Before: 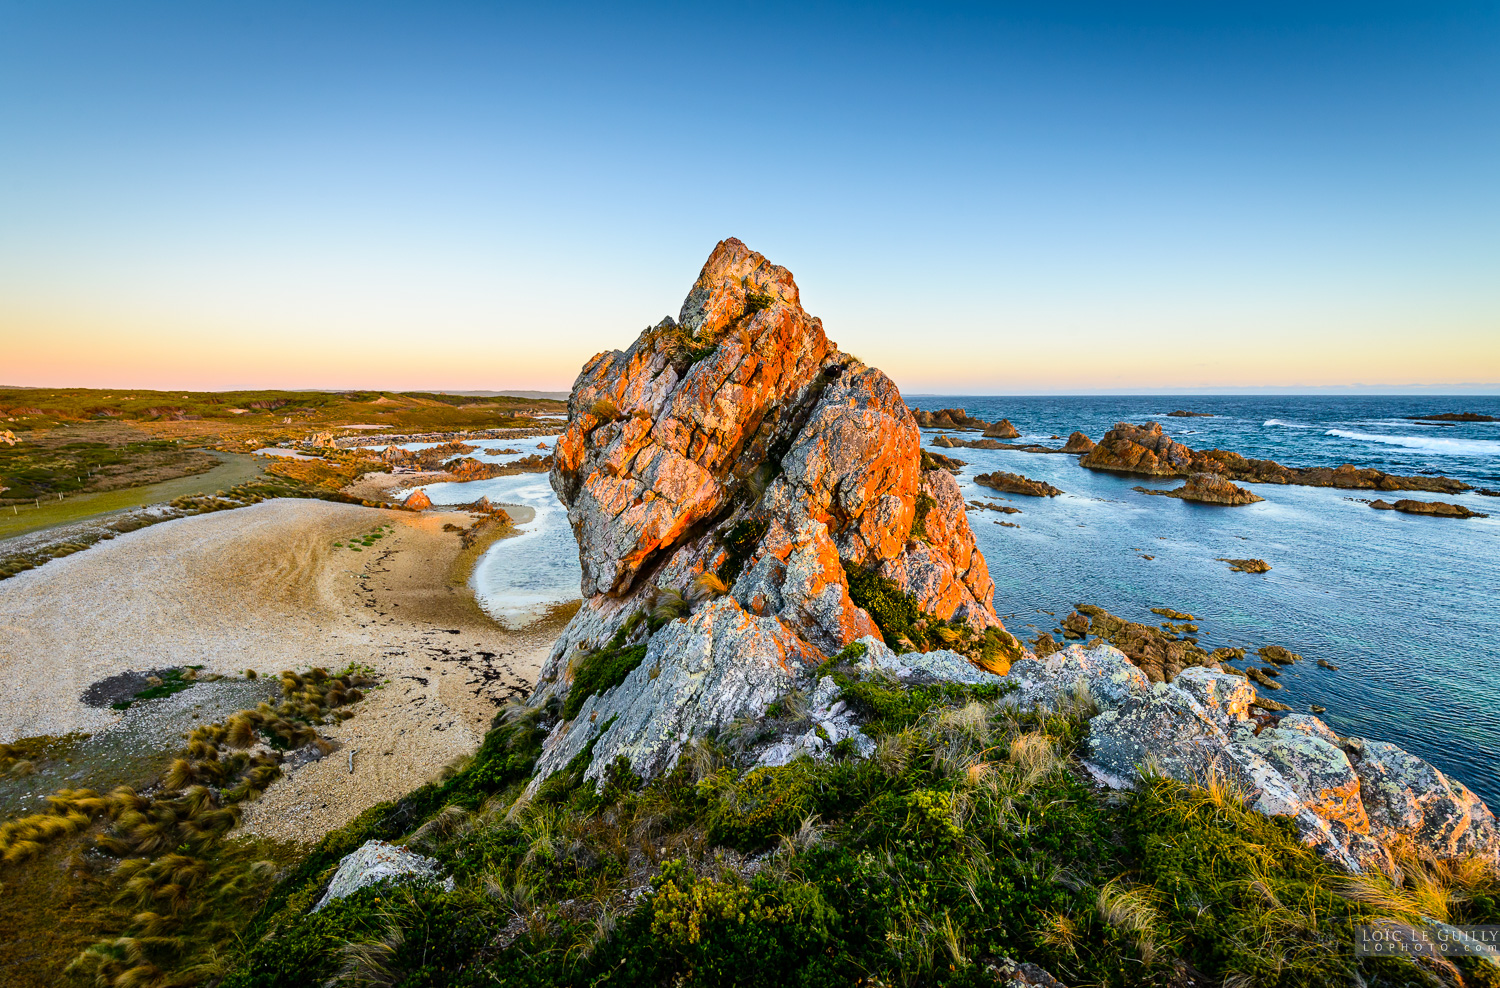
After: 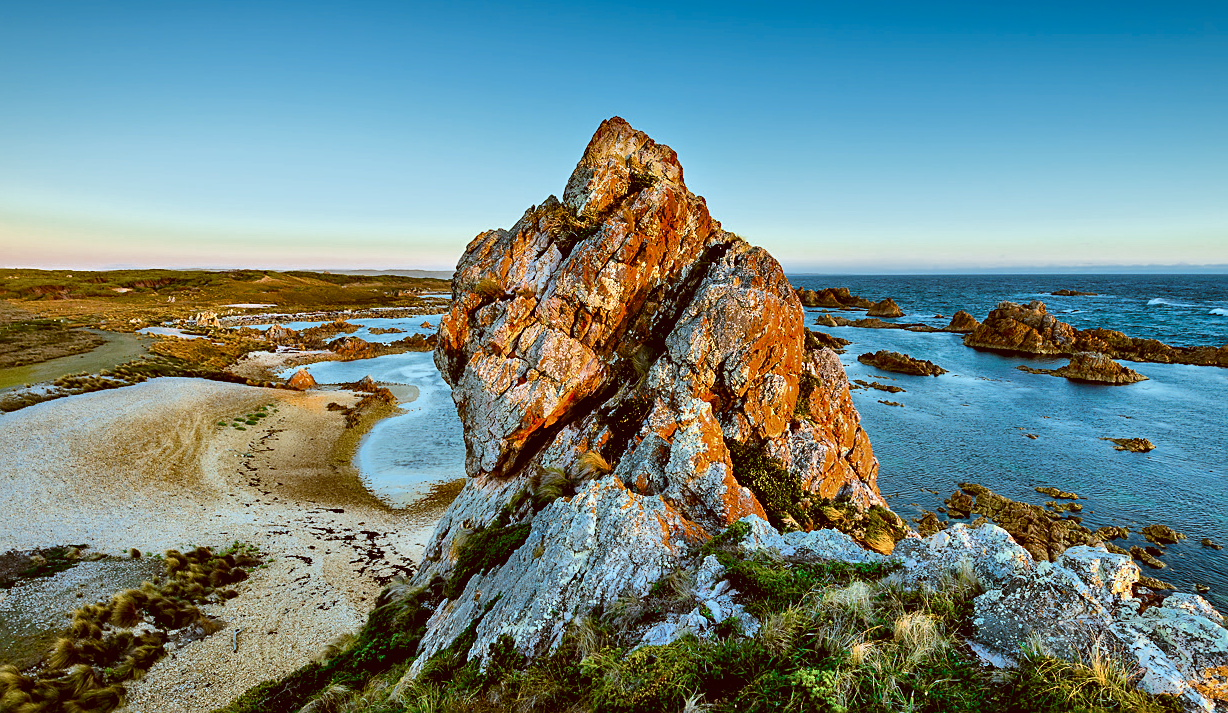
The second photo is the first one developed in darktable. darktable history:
contrast equalizer: y [[0.514, 0.573, 0.581, 0.508, 0.5, 0.5], [0.5 ×6], [0.5 ×6], [0 ×6], [0 ×6]]
crop: left 7.769%, top 12.326%, right 10.325%, bottom 15.472%
color calibration: x 0.355, y 0.368, temperature 4742.37 K
sharpen: on, module defaults
color zones: curves: ch0 [(0, 0.5) (0.125, 0.4) (0.25, 0.5) (0.375, 0.4) (0.5, 0.4) (0.625, 0.35) (0.75, 0.35) (0.875, 0.5)]; ch1 [(0, 0.35) (0.125, 0.45) (0.25, 0.35) (0.375, 0.35) (0.5, 0.35) (0.625, 0.35) (0.75, 0.45) (0.875, 0.35)]; ch2 [(0, 0.6) (0.125, 0.5) (0.25, 0.5) (0.375, 0.6) (0.5, 0.6) (0.625, 0.5) (0.75, 0.5) (0.875, 0.5)]
color balance rgb: shadows lift › chroma 0.969%, shadows lift › hue 114.06°, linear chroma grading › global chroma 14.839%, perceptual saturation grading › global saturation 10.138%
color correction: highlights a* -14.41, highlights b* -17, shadows a* 10.23, shadows b* 29.21
